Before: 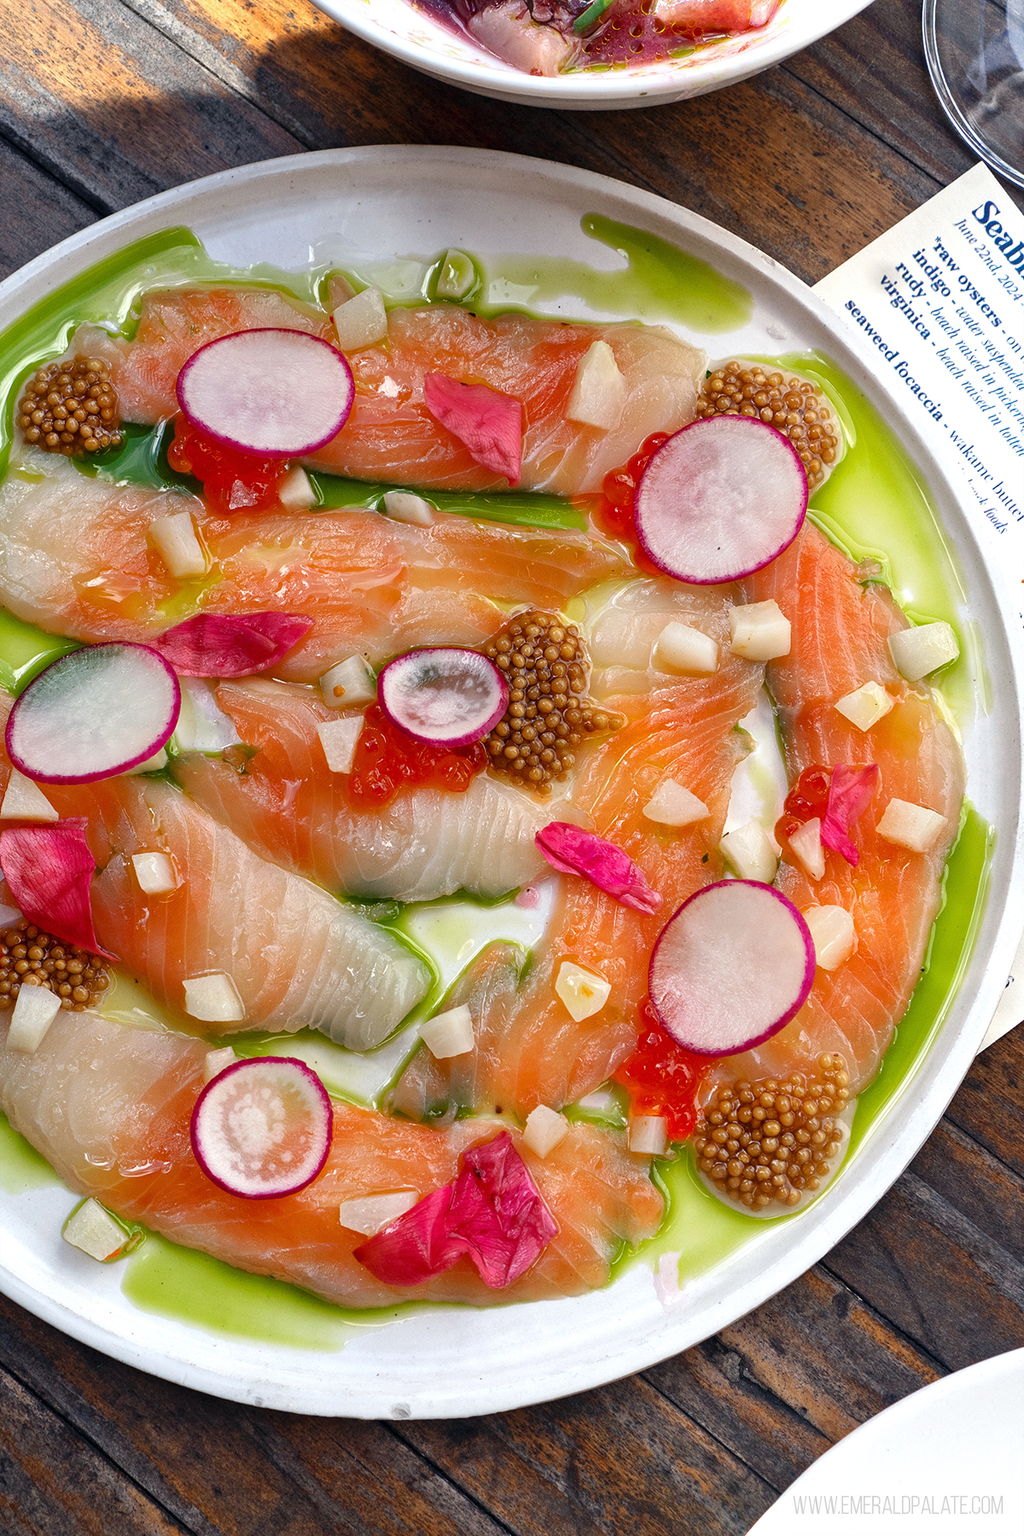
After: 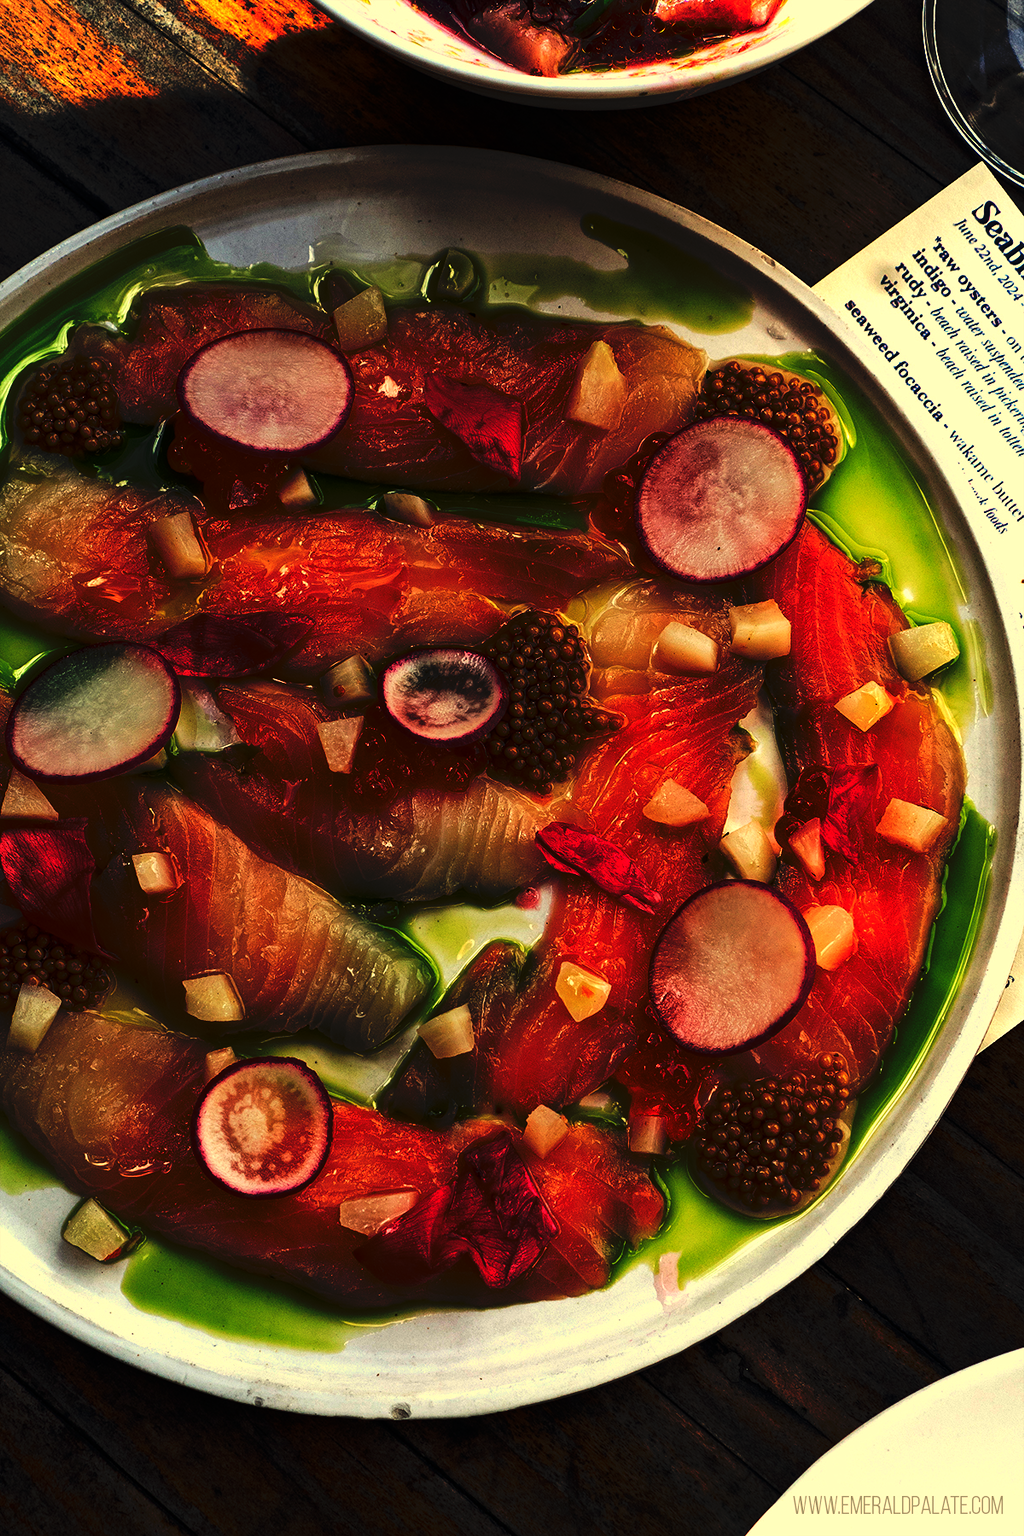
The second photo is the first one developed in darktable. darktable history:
tone curve: curves: ch0 [(0, 0) (0.003, 0.032) (0.53, 0.368) (0.901, 0.866) (1, 1)]
contrast brightness saturation: contrast 0.15, brightness -0.01, saturation 0.1
base curve: curves: ch0 [(0, 0) (0.472, 0.455) (1, 1)]
white balance: red 1.029, blue 0.92
